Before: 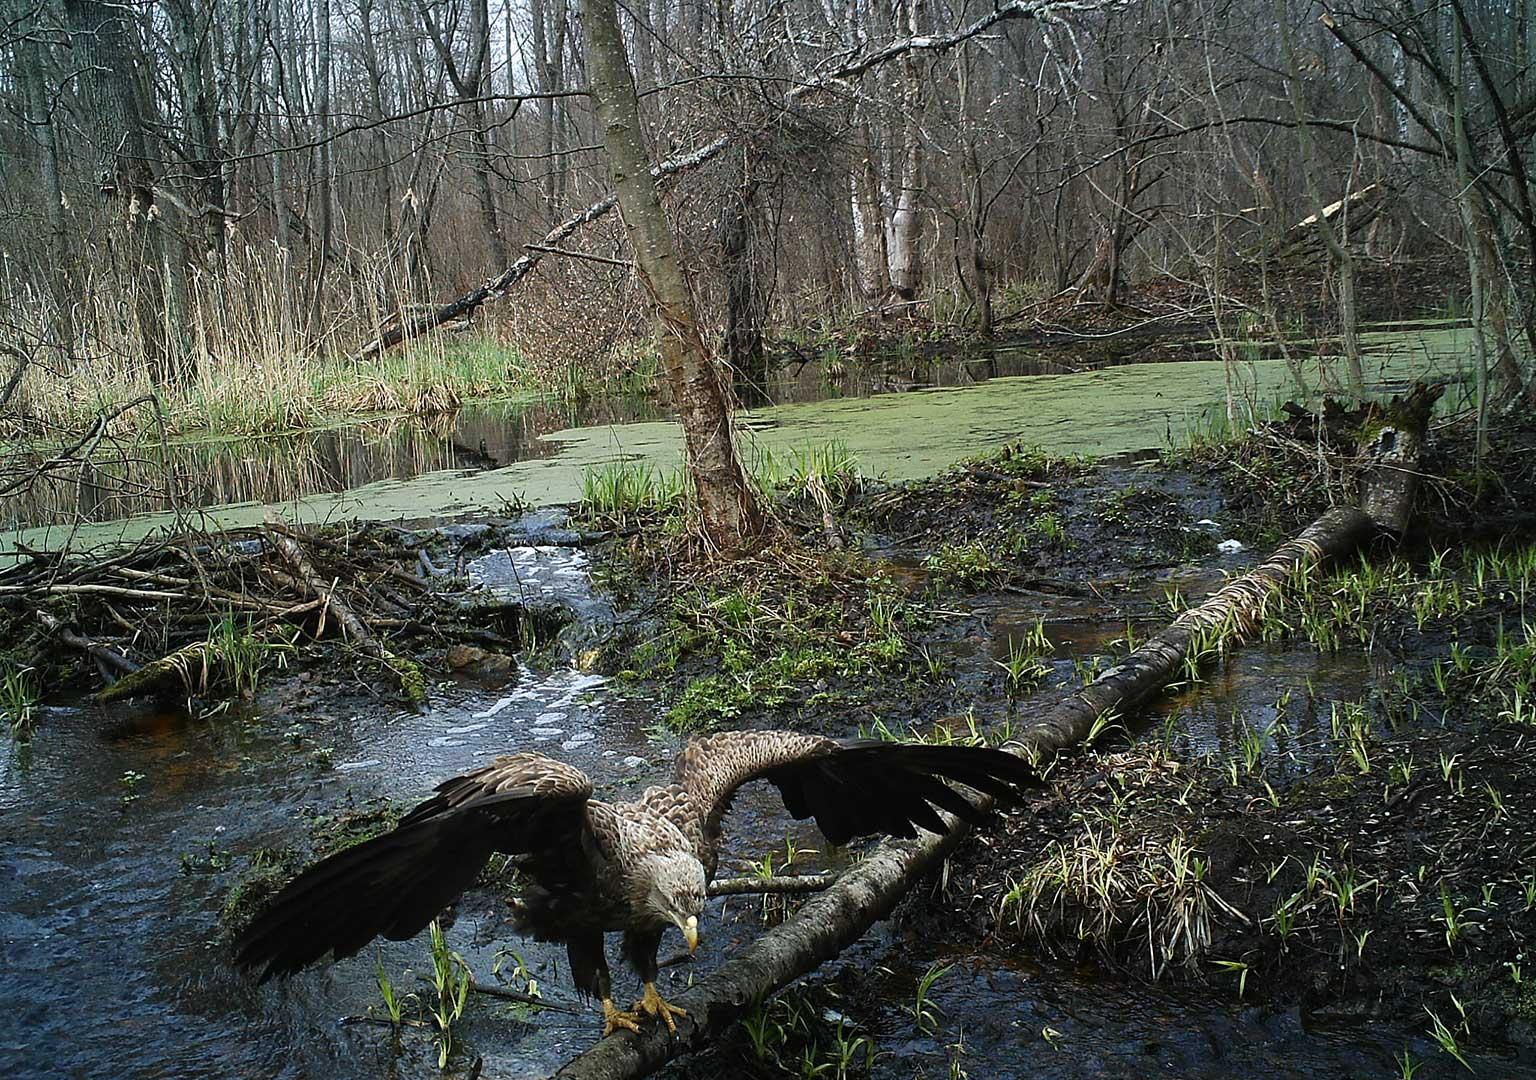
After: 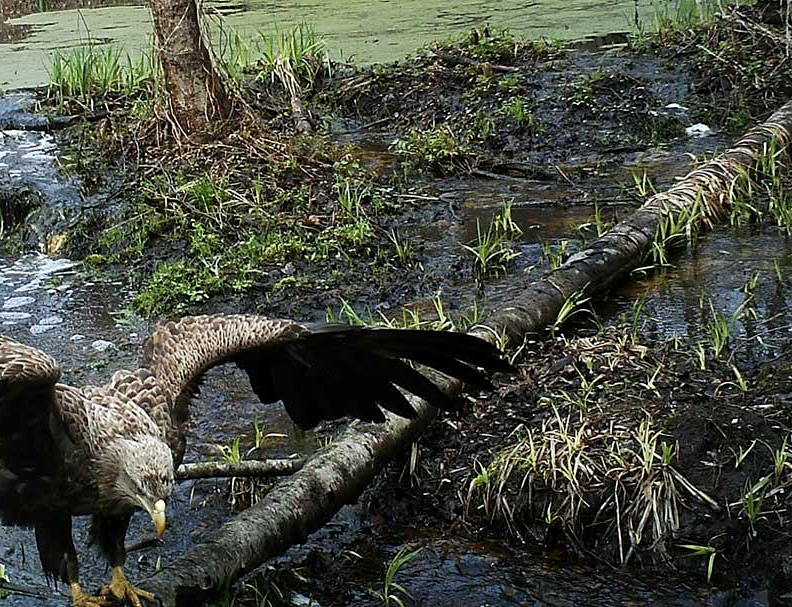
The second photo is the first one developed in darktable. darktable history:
local contrast: mode bilateral grid, contrast 21, coarseness 50, detail 132%, midtone range 0.2
crop: left 34.676%, top 38.531%, right 13.711%, bottom 5.23%
